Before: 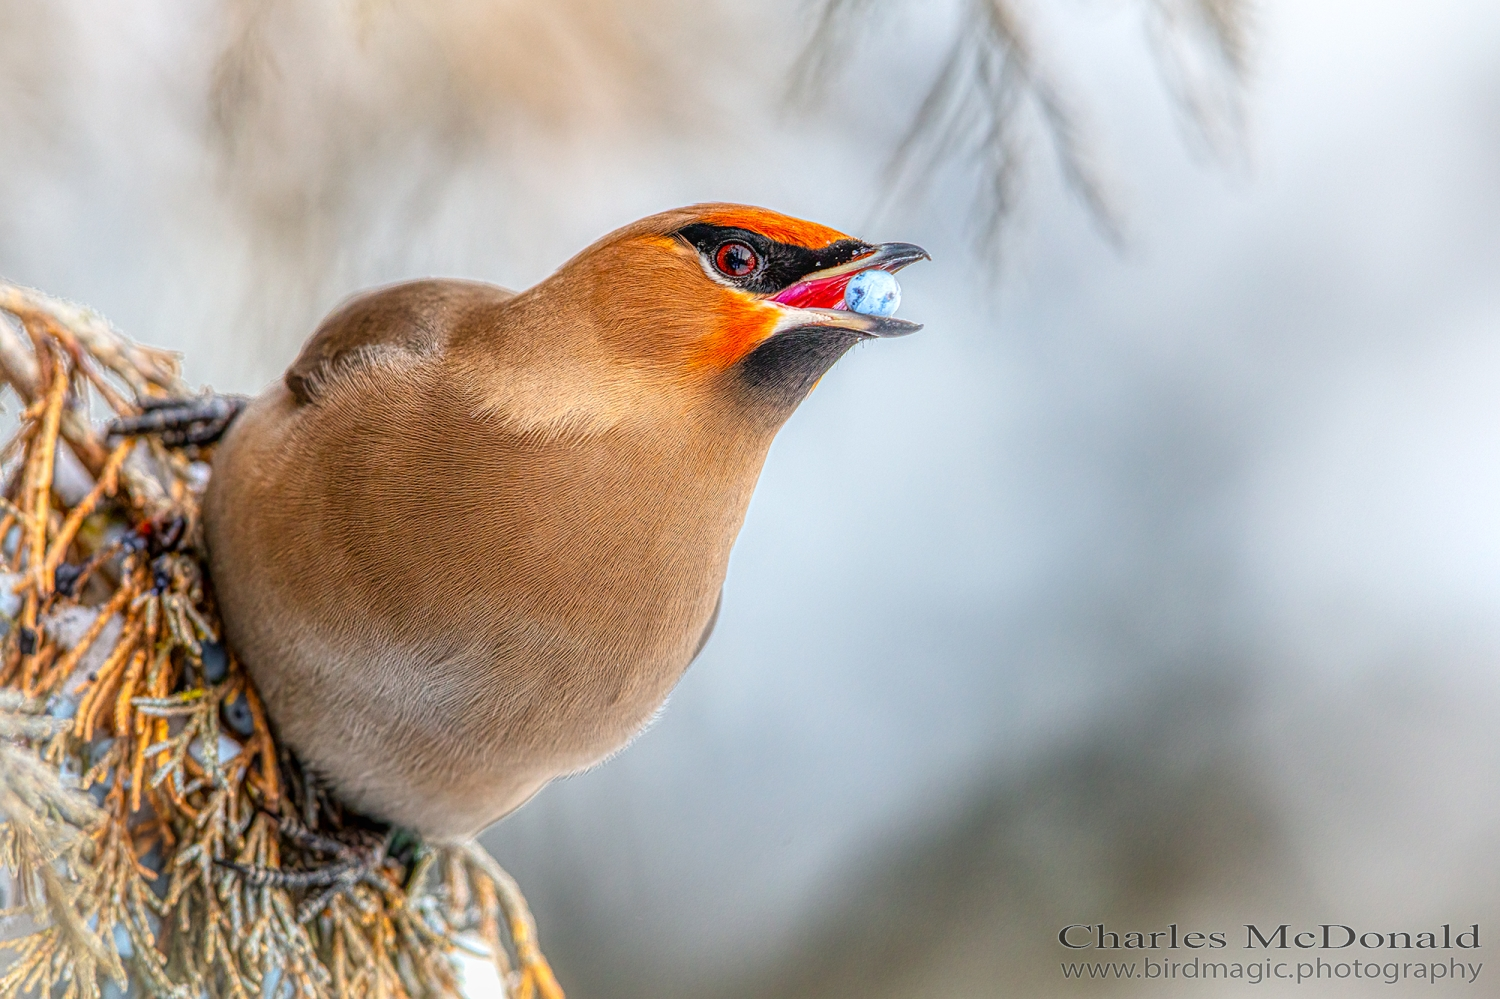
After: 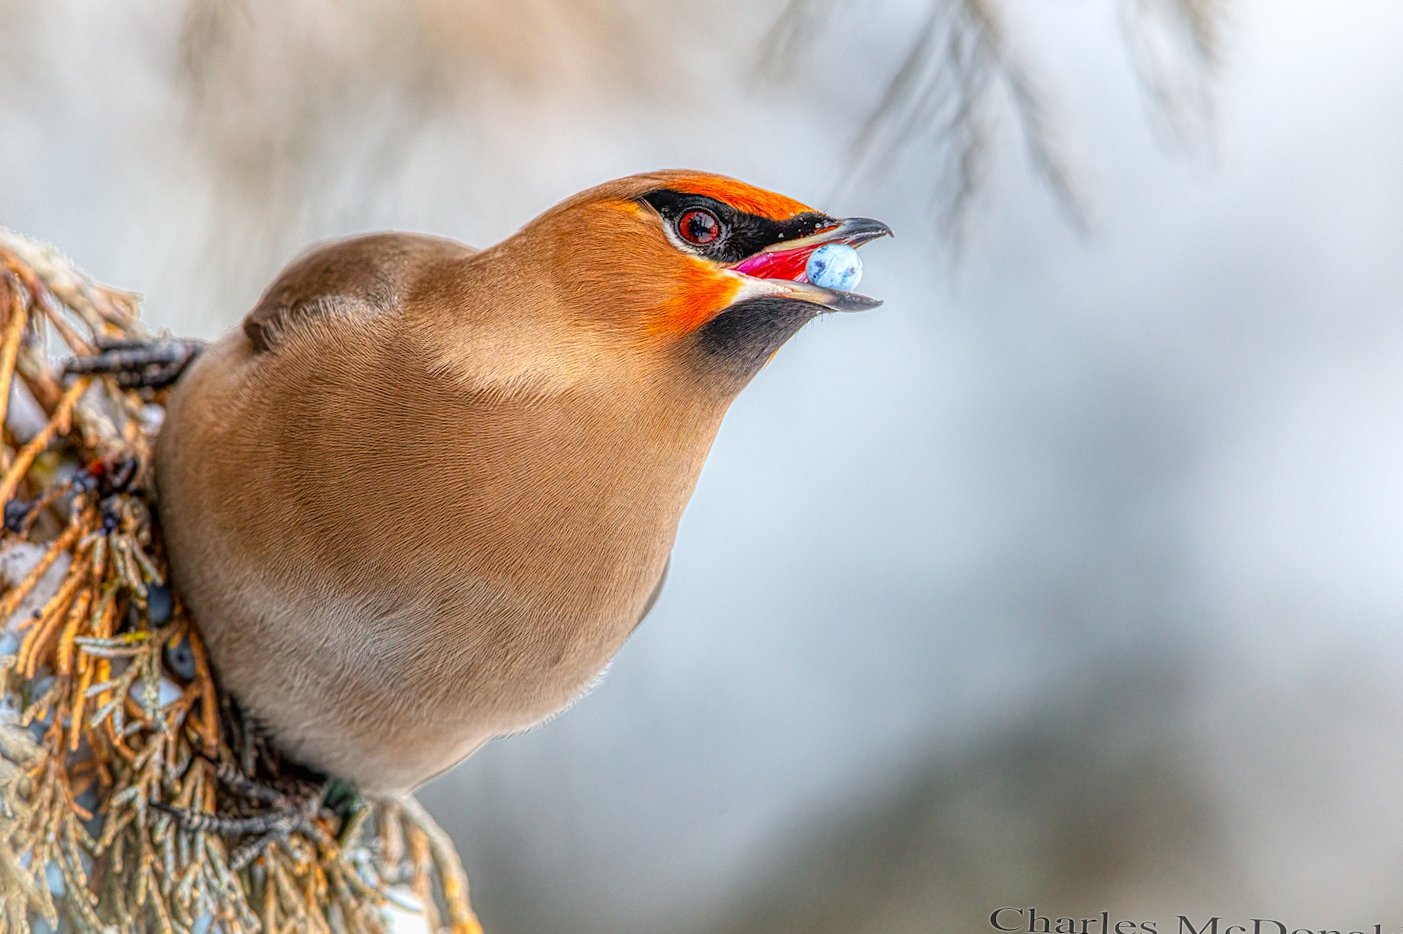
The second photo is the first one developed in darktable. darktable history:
base curve: preserve colors none
crop and rotate: angle -2.66°
